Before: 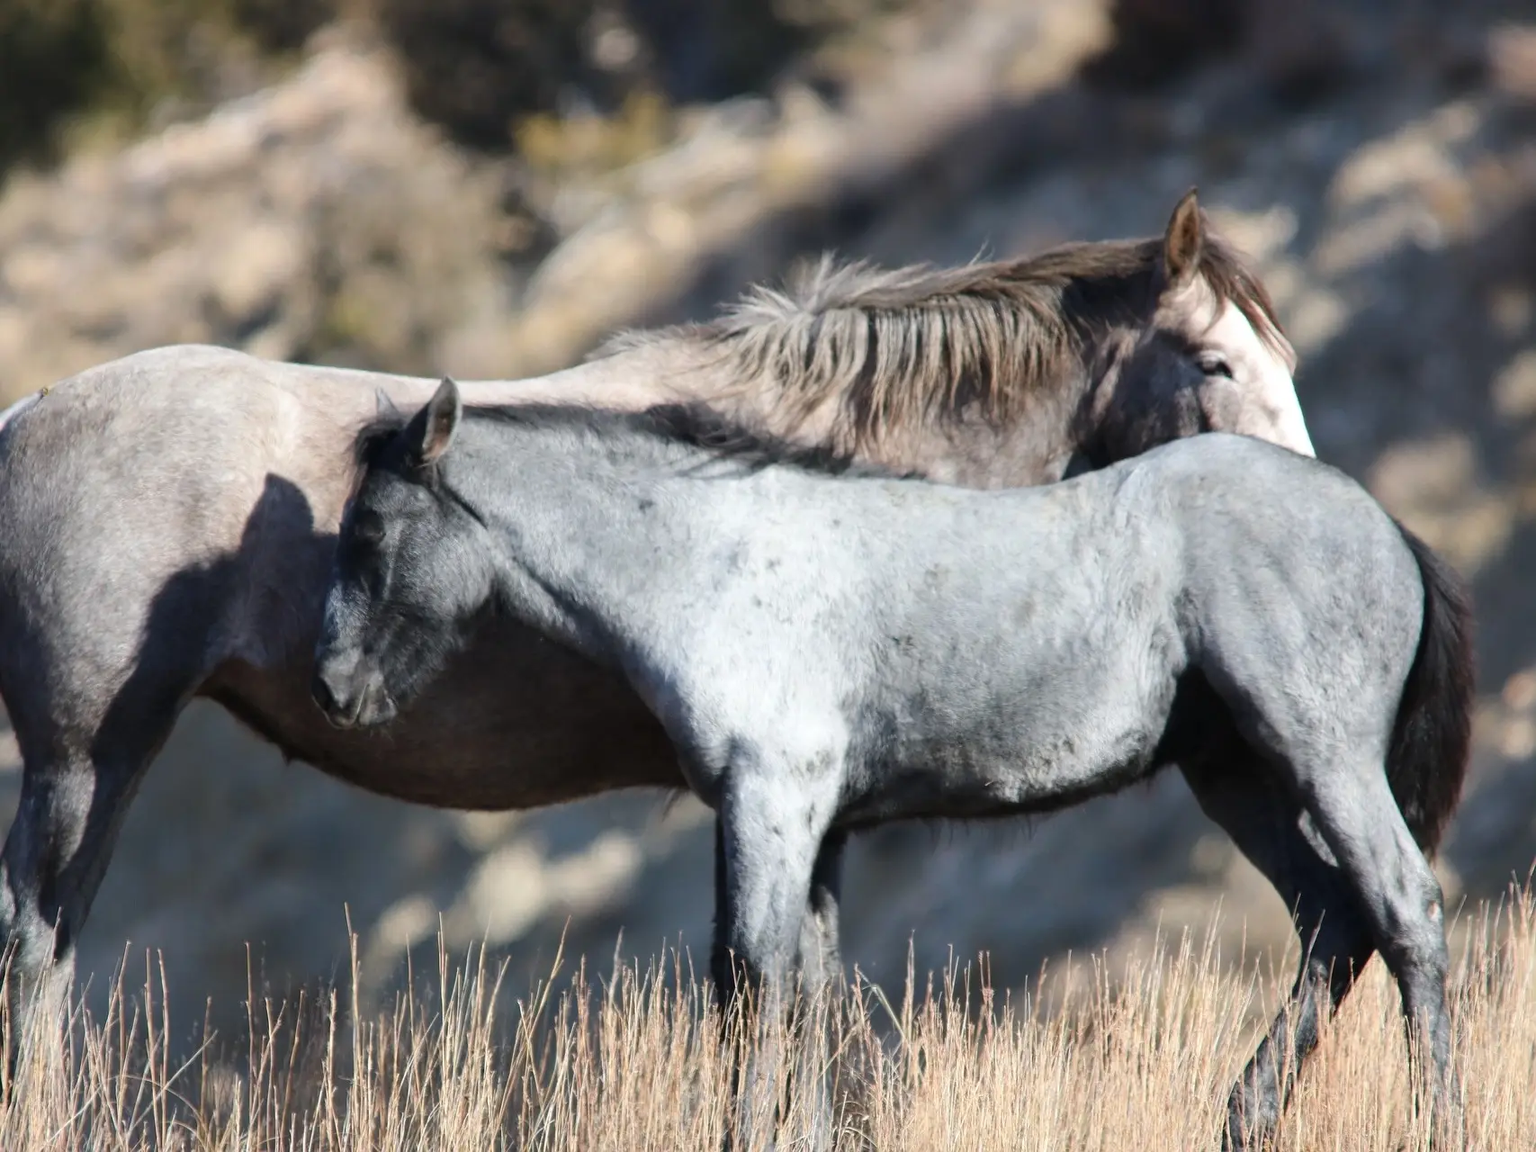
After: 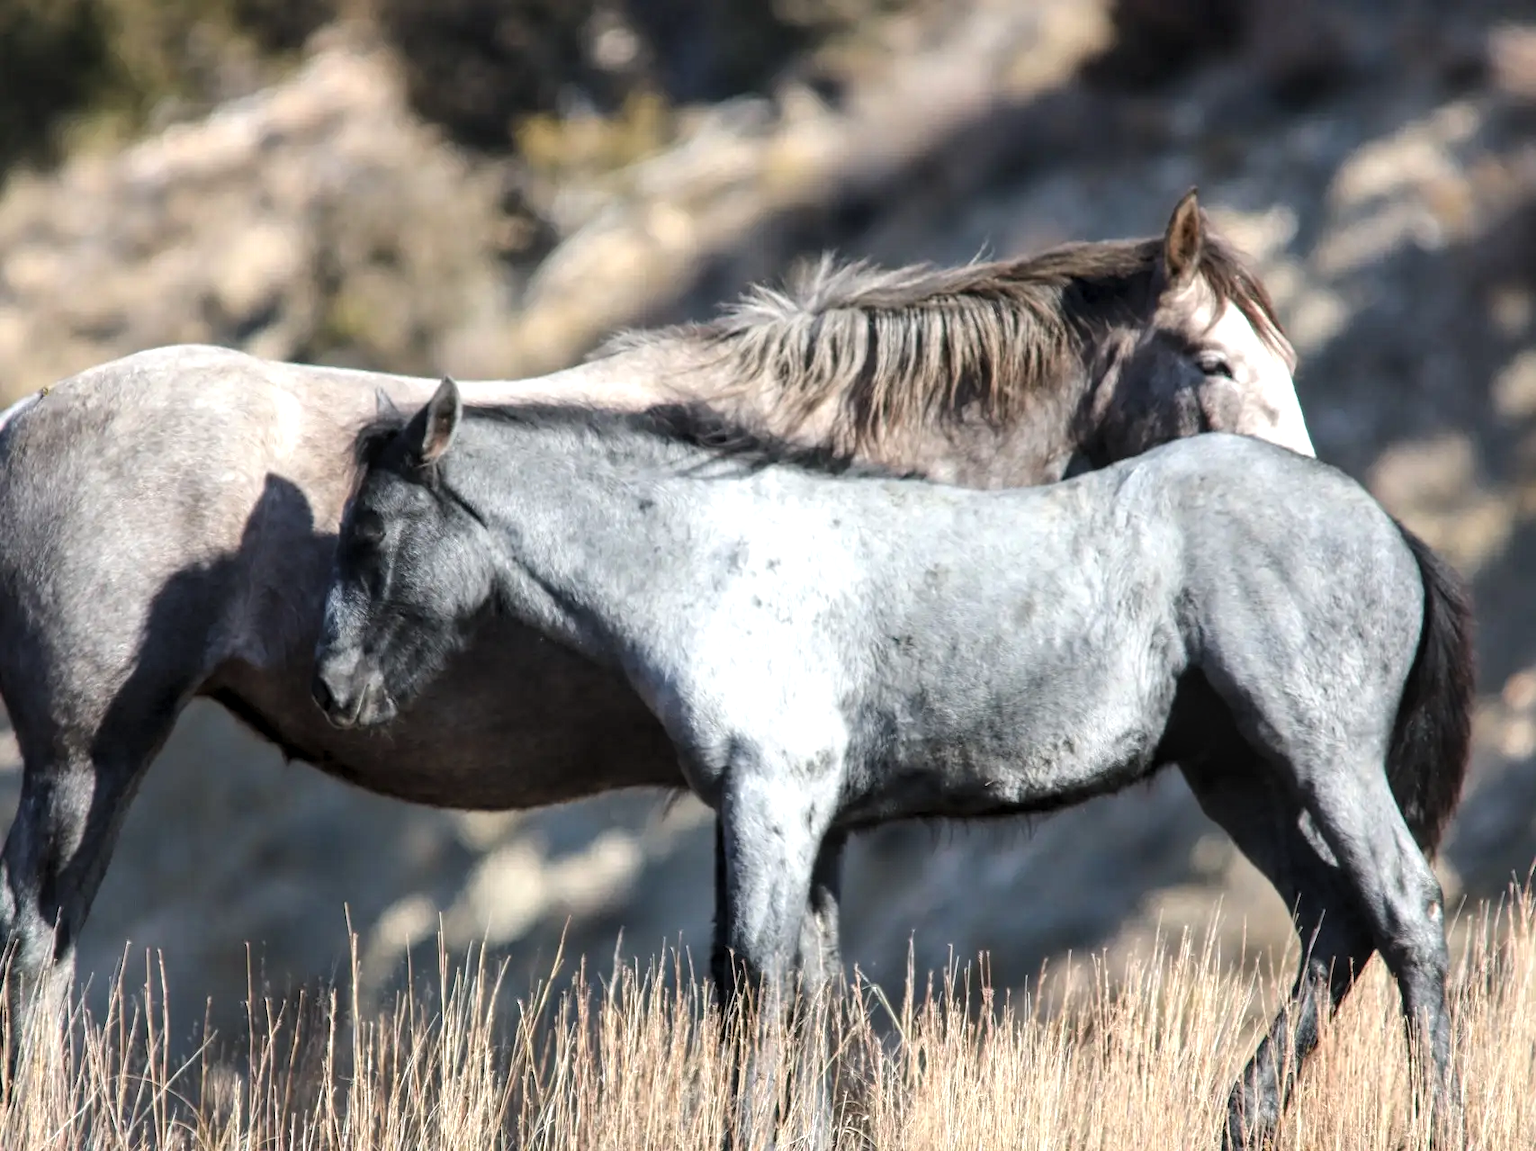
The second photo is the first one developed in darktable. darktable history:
local contrast: on, module defaults
tone equalizer: edges refinement/feathering 500, mask exposure compensation -1.24 EV, preserve details no
levels: levels [0.031, 0.5, 0.969]
exposure: exposure 0.195 EV, compensate highlight preservation false
